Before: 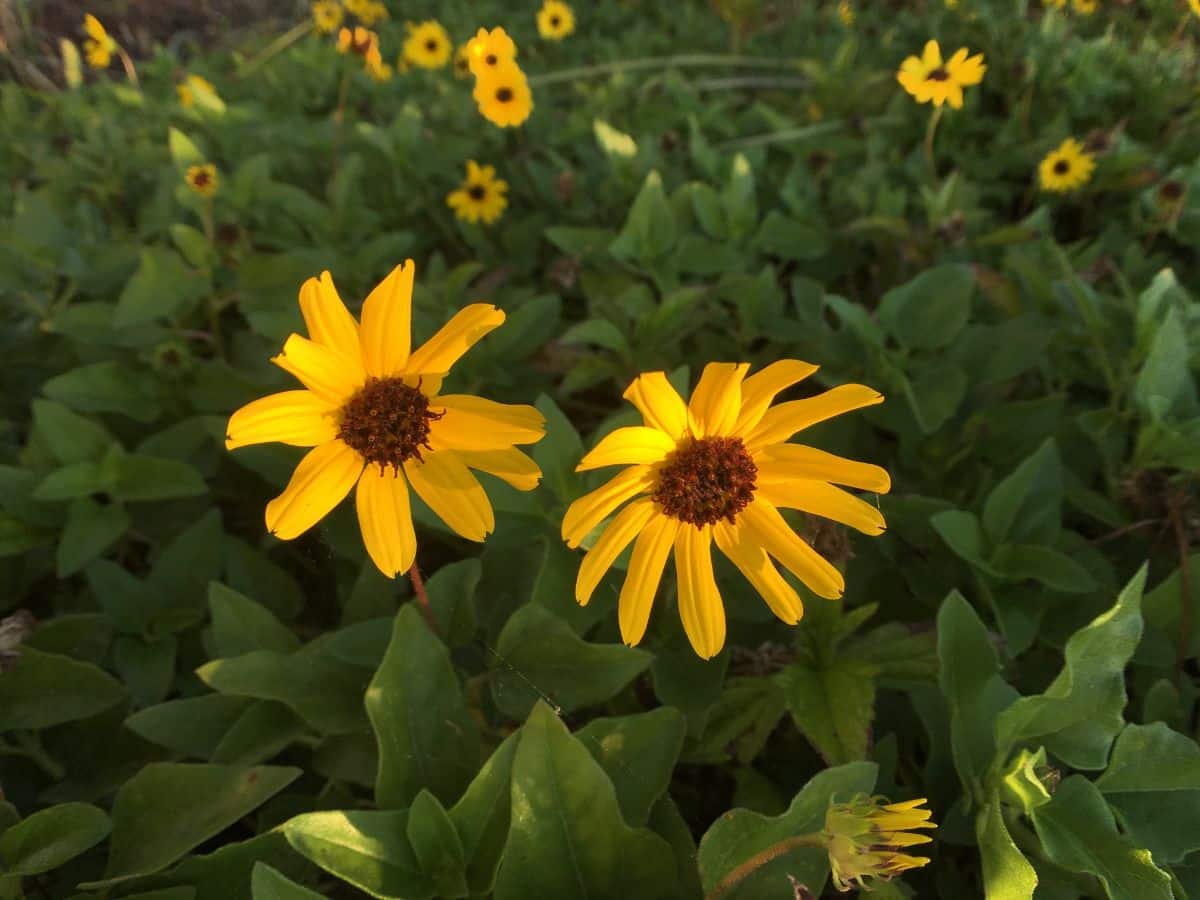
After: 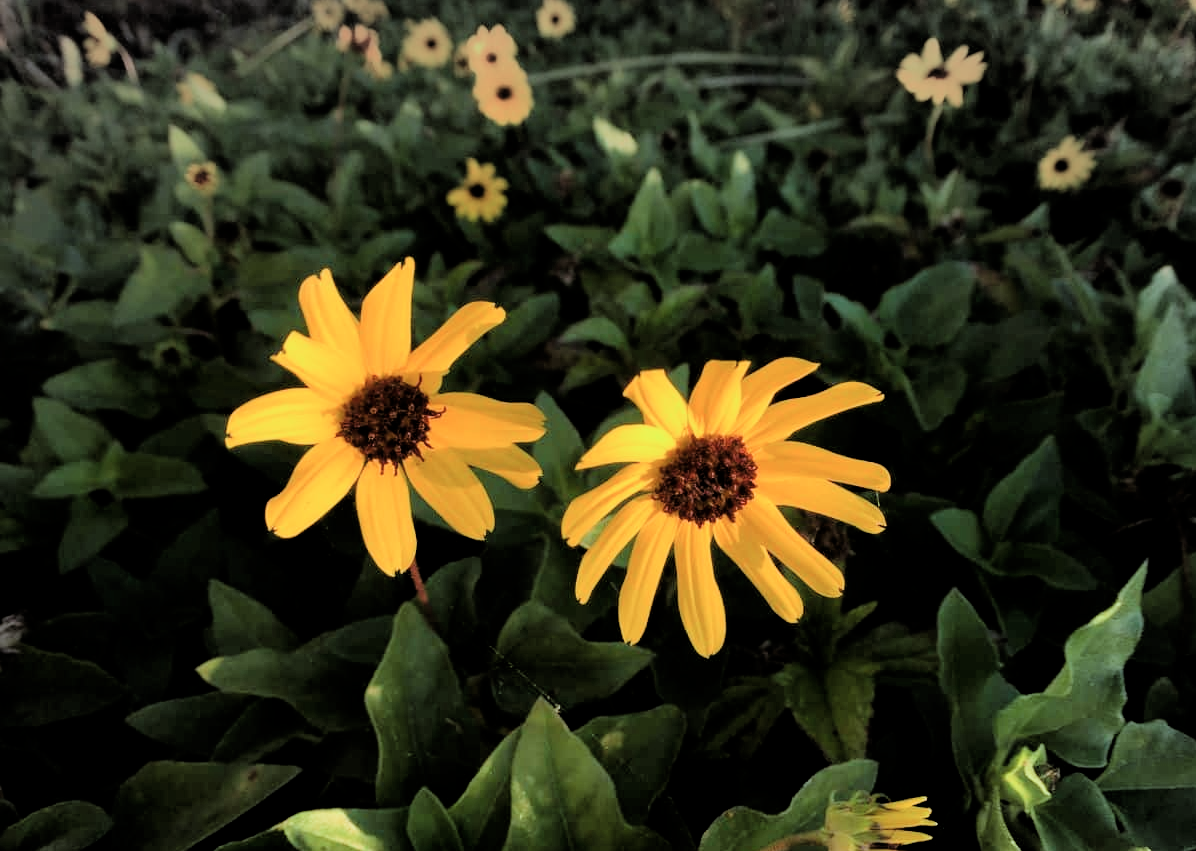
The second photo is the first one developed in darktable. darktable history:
tone curve: curves: ch0 [(0, 0) (0.004, 0.001) (0.133, 0.112) (0.325, 0.362) (0.832, 0.893) (1, 1)], color space Lab, linked channels, preserve colors none
filmic rgb: black relative exposure -3.85 EV, white relative exposure 3.48 EV, hardness 2.65, contrast 1.104
crop: top 0.287%, right 0.257%, bottom 5.083%
color correction: highlights a* -2.19, highlights b* -18.36
vignetting: fall-off start 81.33%, fall-off radius 61.97%, brightness -0.274, center (-0.027, 0.397), automatic ratio true, width/height ratio 1.414, unbound false
